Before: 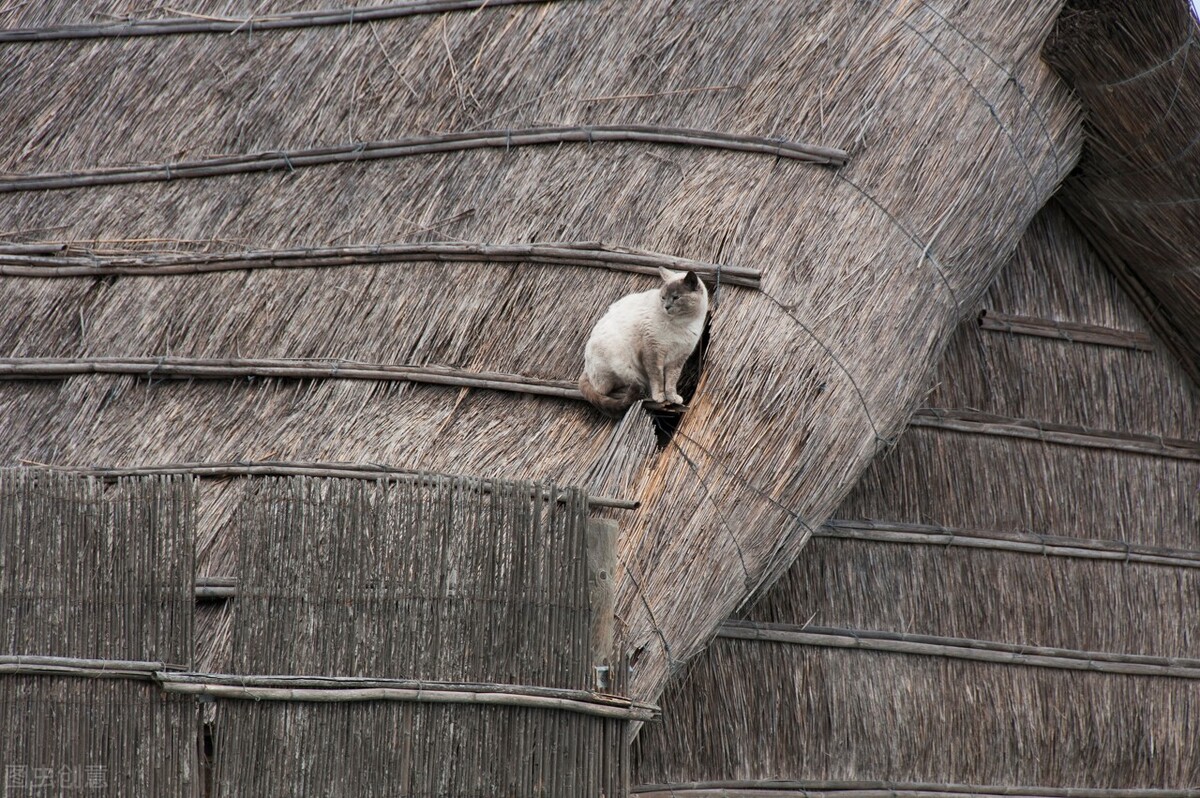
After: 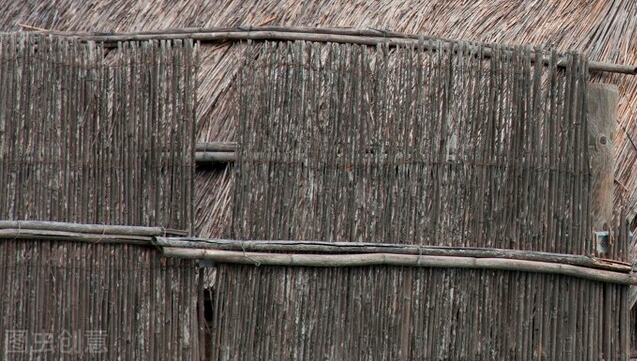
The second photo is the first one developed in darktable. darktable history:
crop and rotate: top 54.512%, right 46.864%, bottom 0.214%
